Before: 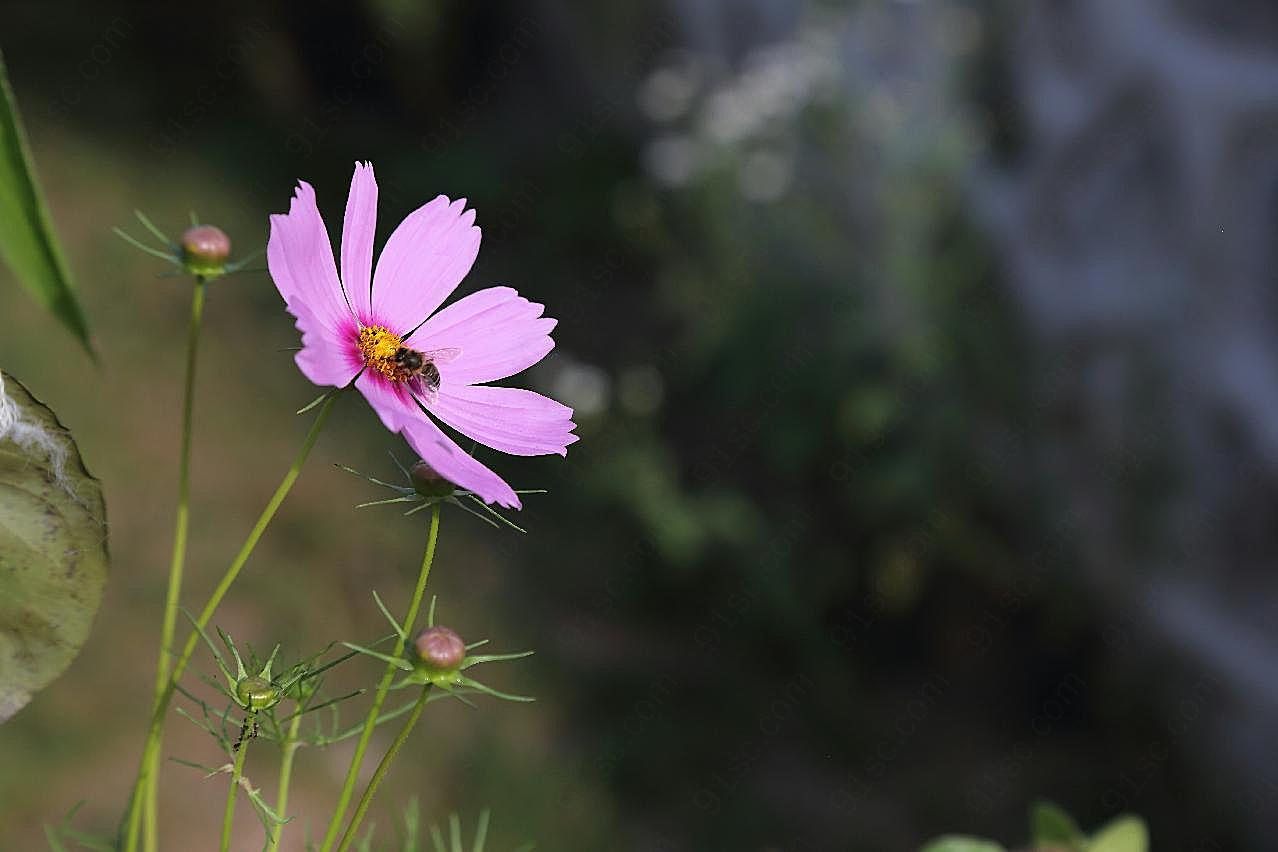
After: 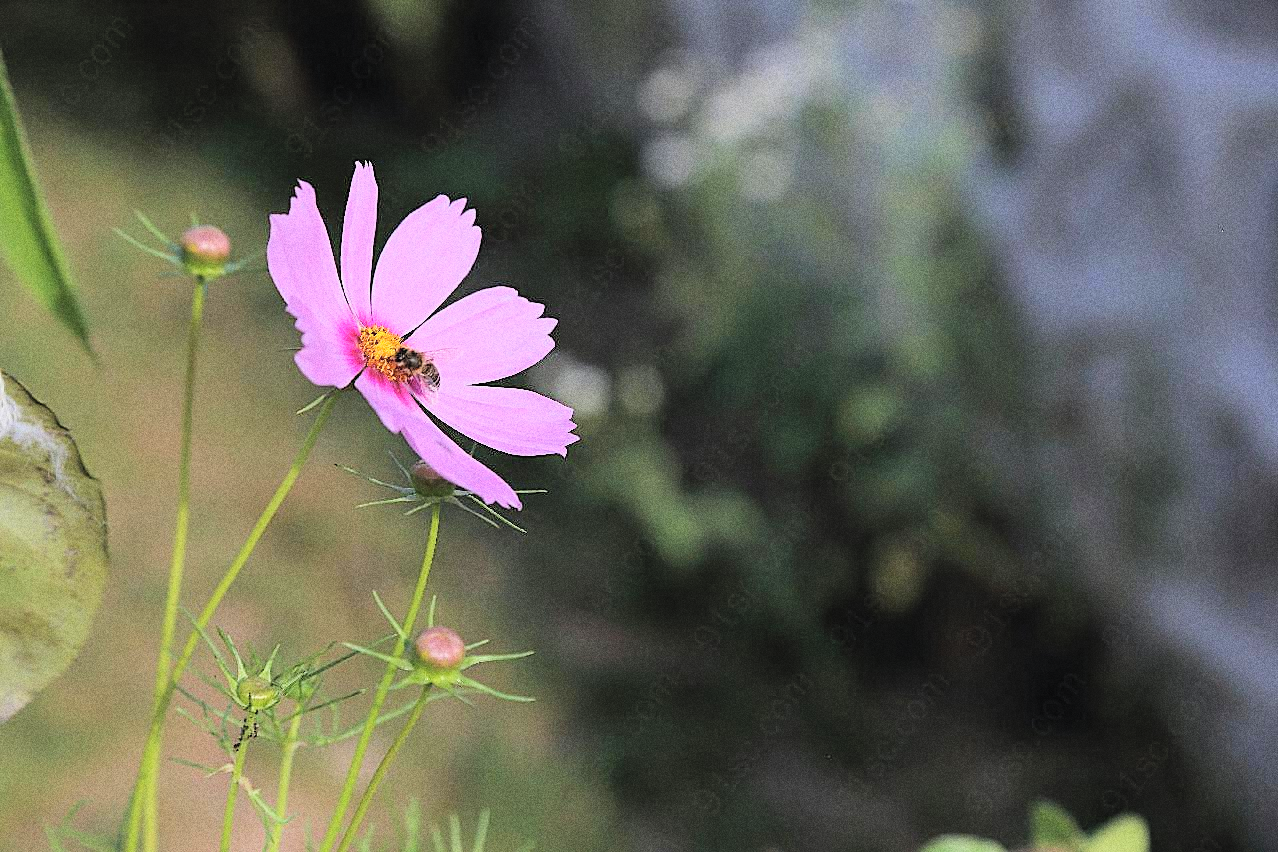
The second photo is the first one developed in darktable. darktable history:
exposure: exposure 0.921 EV, compensate highlight preservation false
filmic rgb: black relative exposure -7.65 EV, white relative exposure 4.56 EV, hardness 3.61, color science v6 (2022)
velvia: strength 6%
contrast brightness saturation: brightness 0.15
grain: coarseness 0.09 ISO, strength 40%
